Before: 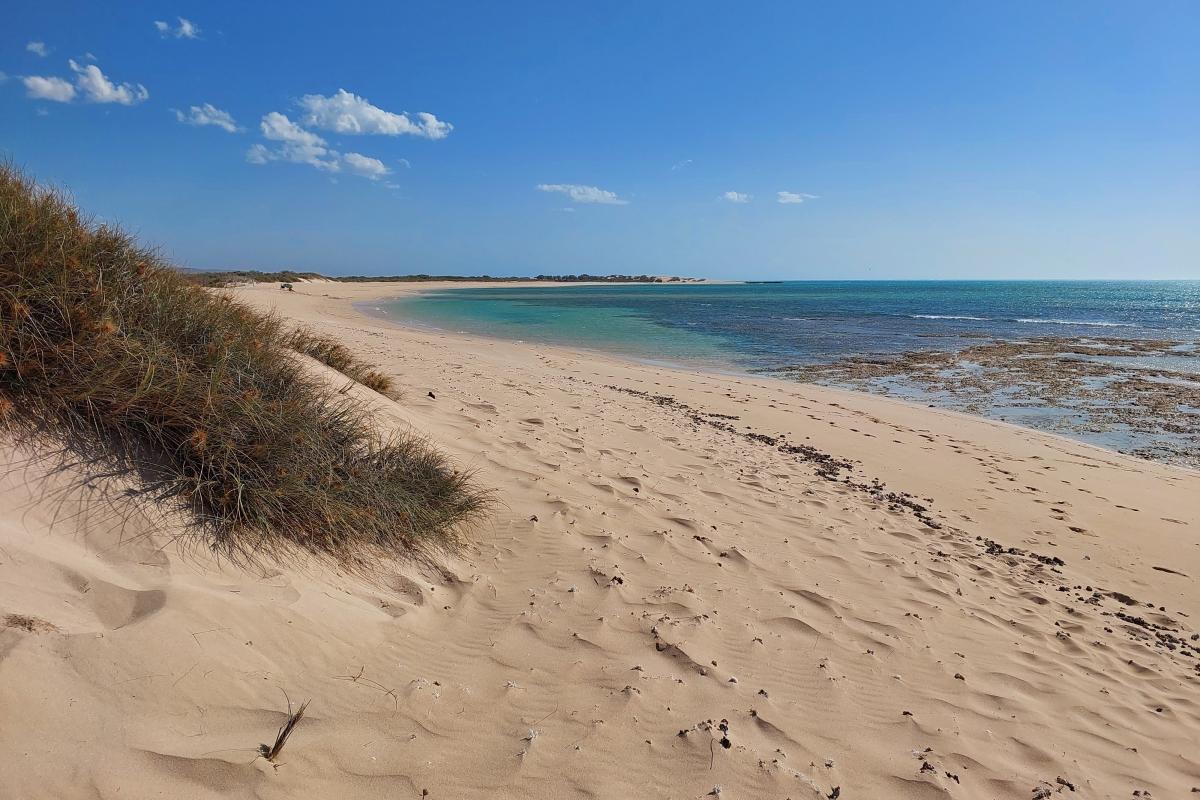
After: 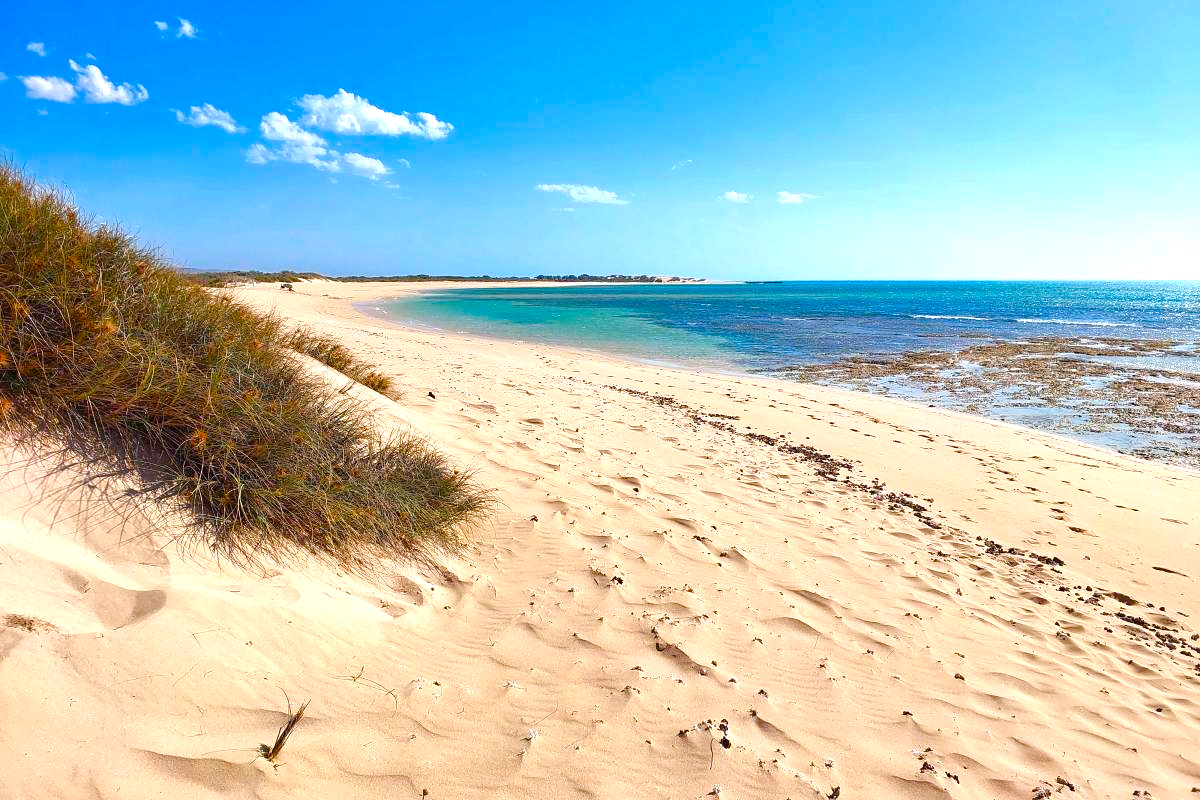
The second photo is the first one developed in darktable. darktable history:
color balance rgb: linear chroma grading › shadows 31.792%, linear chroma grading › global chroma -1.875%, linear chroma grading › mid-tones 4.38%, perceptual saturation grading › global saturation 20%, perceptual saturation grading › highlights -25.699%, perceptual saturation grading › shadows 25.431%, perceptual brilliance grading › global brilliance 17.175%, global vibrance 20%
exposure: black level correction 0, exposure 0.499 EV, compensate exposure bias true, compensate highlight preservation false
